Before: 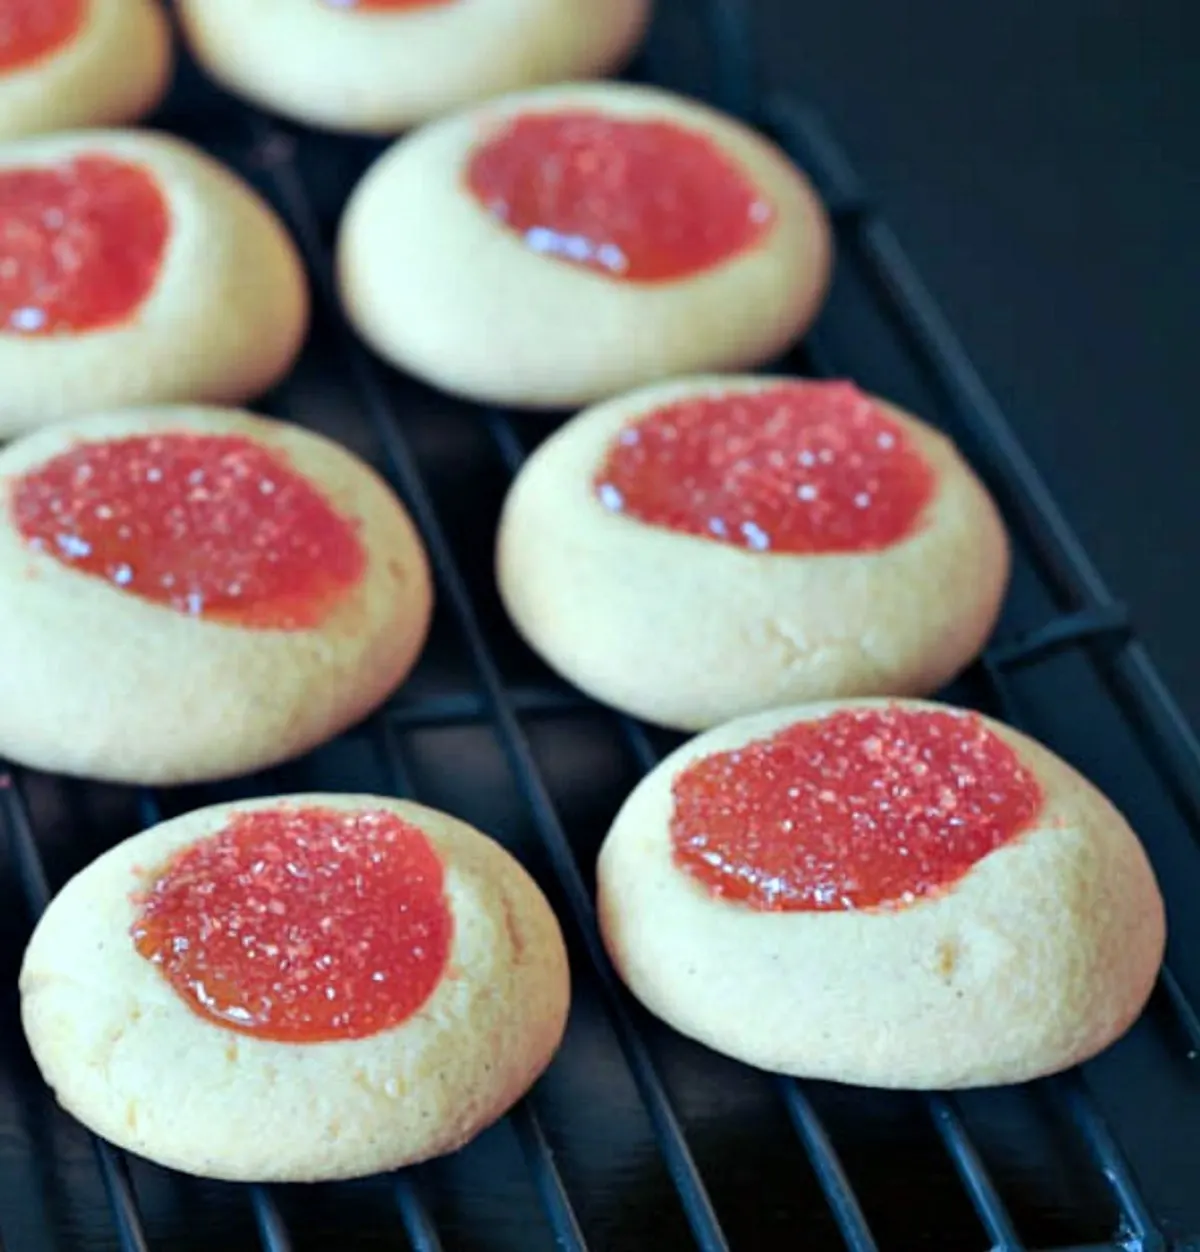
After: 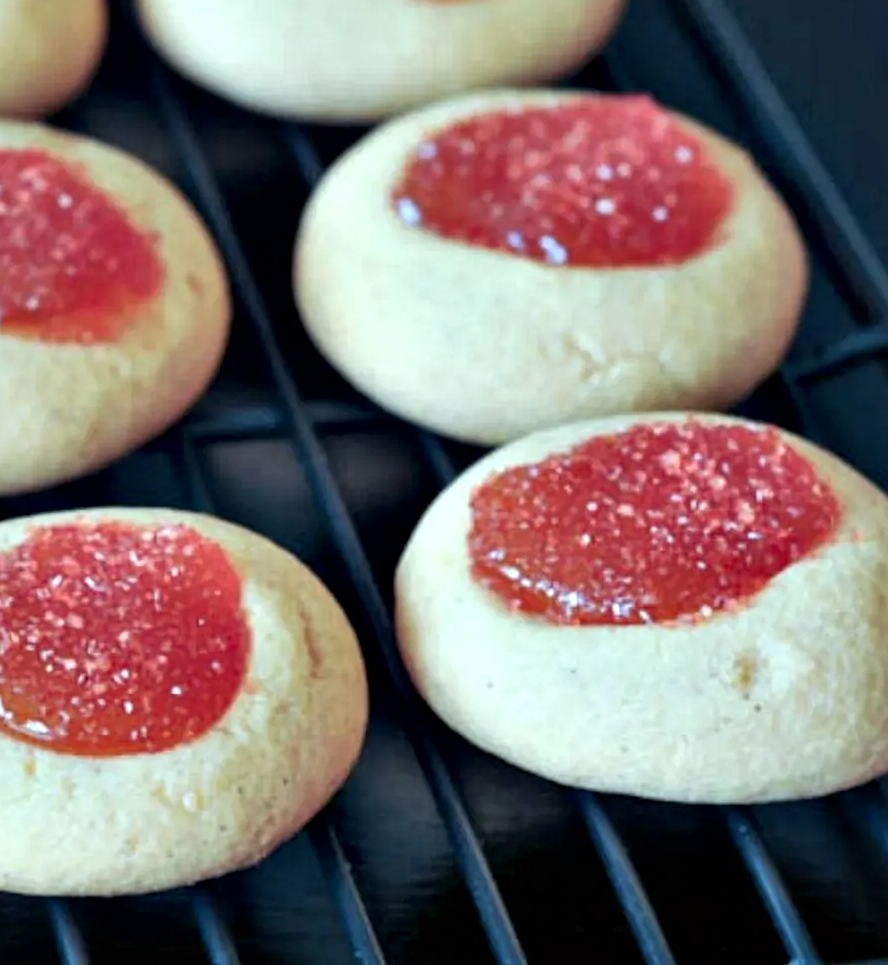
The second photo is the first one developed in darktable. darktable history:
crop: left 16.871%, top 22.857%, right 9.116%
local contrast: mode bilateral grid, contrast 25, coarseness 60, detail 151%, midtone range 0.2
